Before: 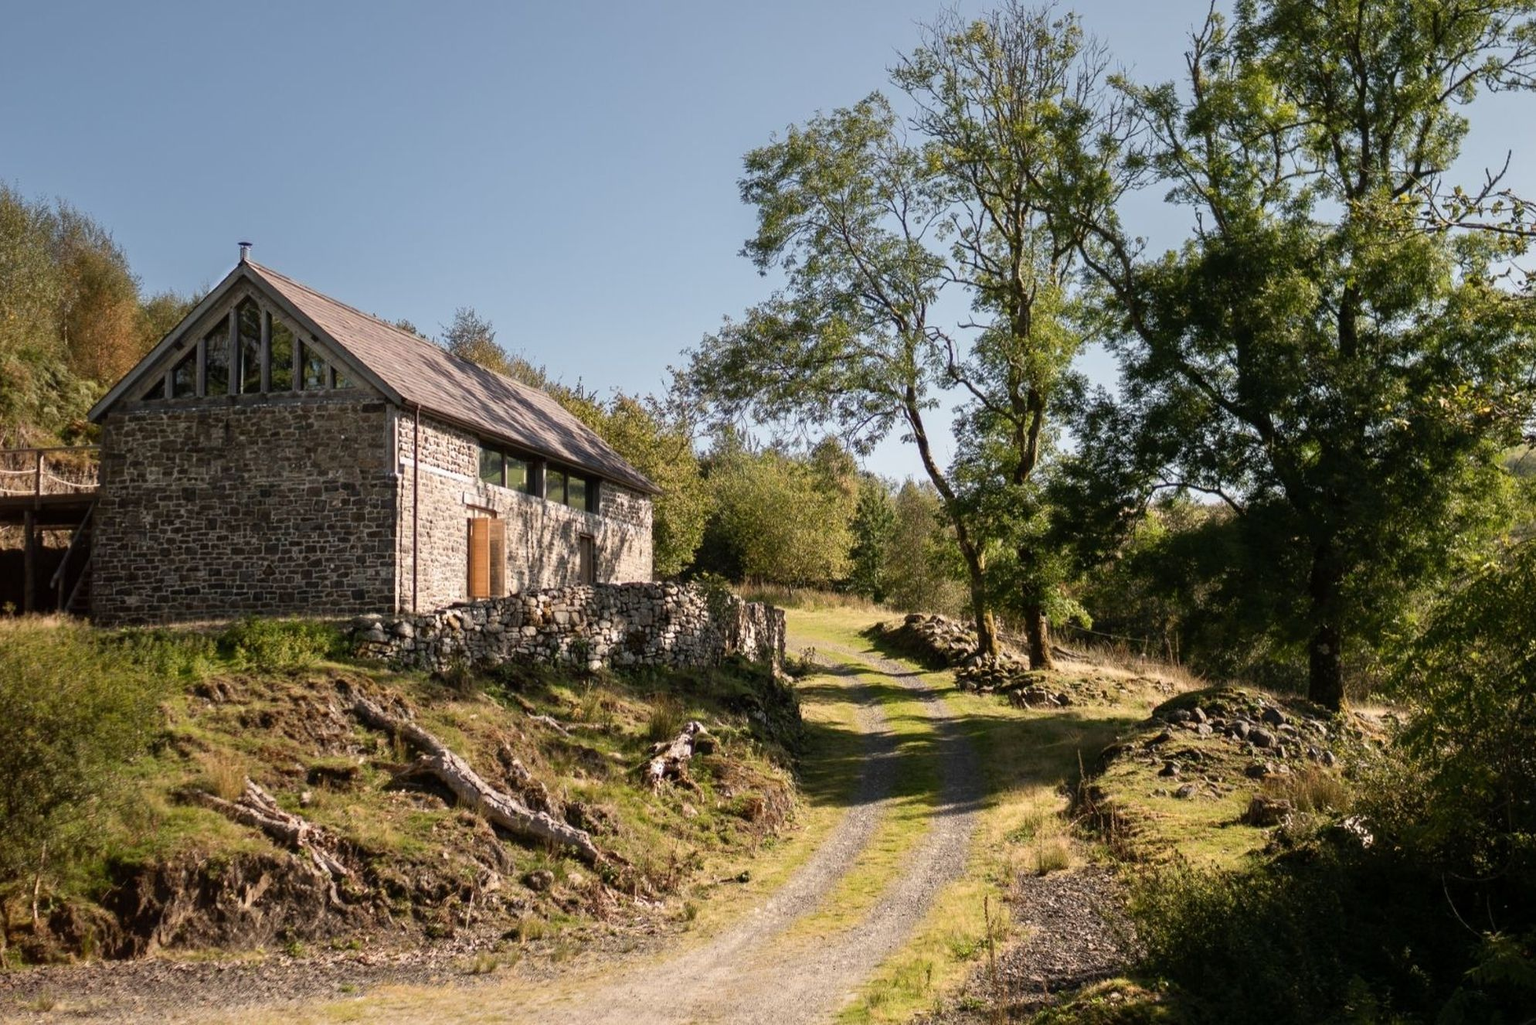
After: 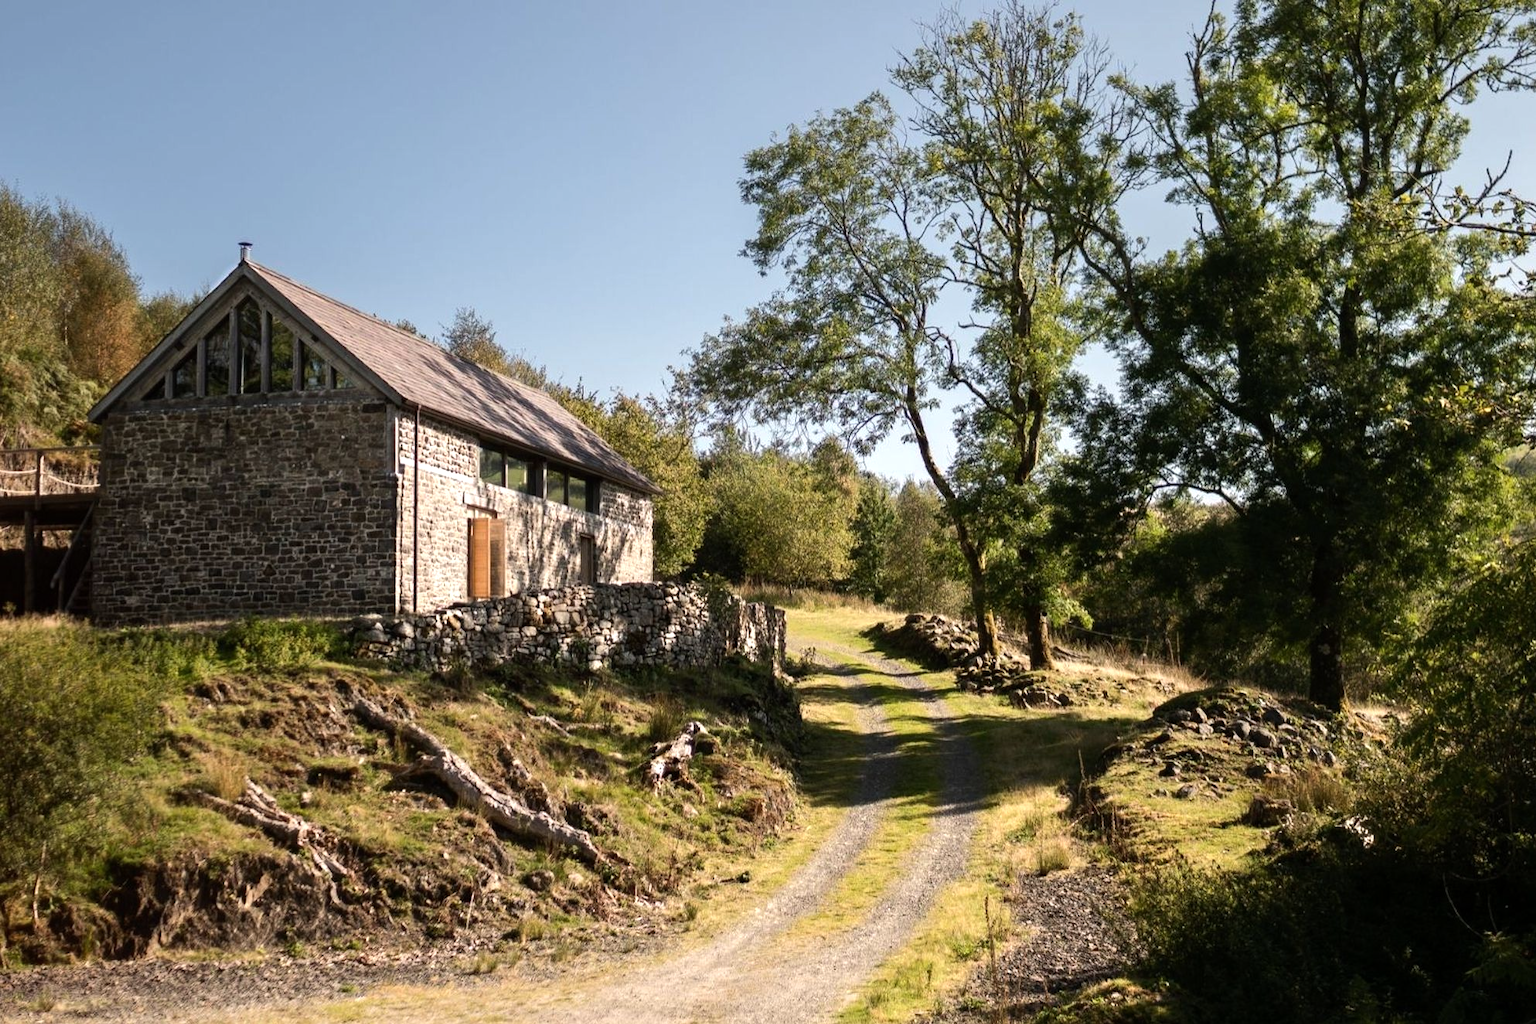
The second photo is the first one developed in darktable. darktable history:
tone equalizer: -8 EV -0.407 EV, -7 EV -0.358 EV, -6 EV -0.32 EV, -5 EV -0.212 EV, -3 EV 0.221 EV, -2 EV 0.306 EV, -1 EV 0.389 EV, +0 EV 0.419 EV, edges refinement/feathering 500, mask exposure compensation -1.57 EV, preserve details no
